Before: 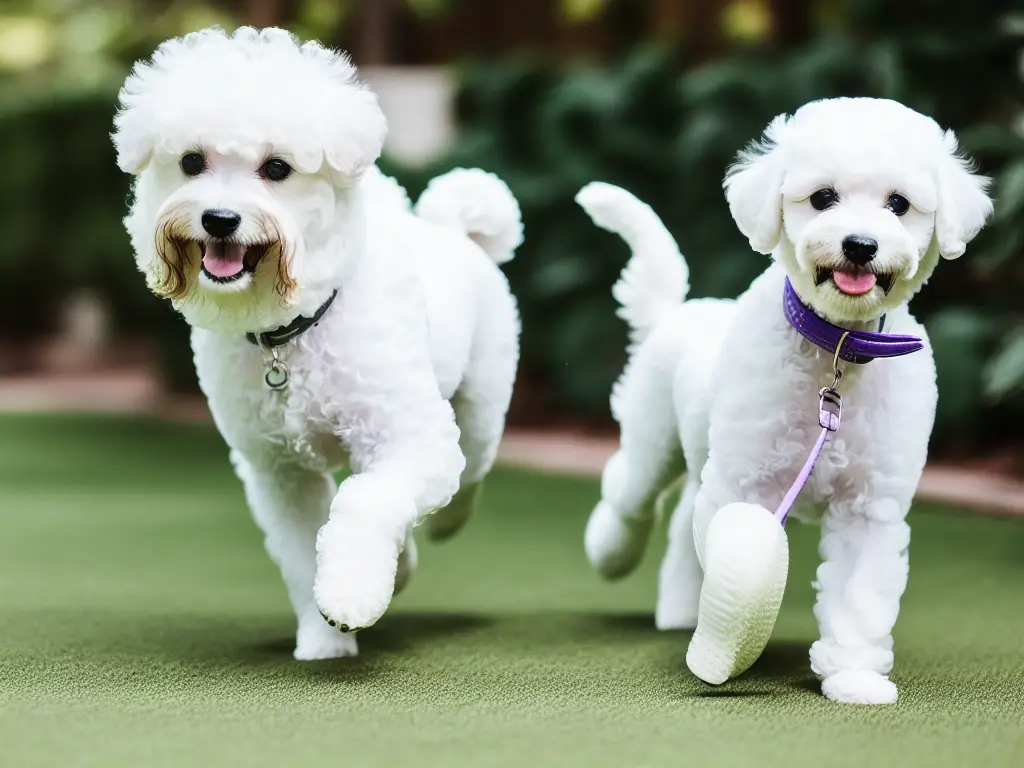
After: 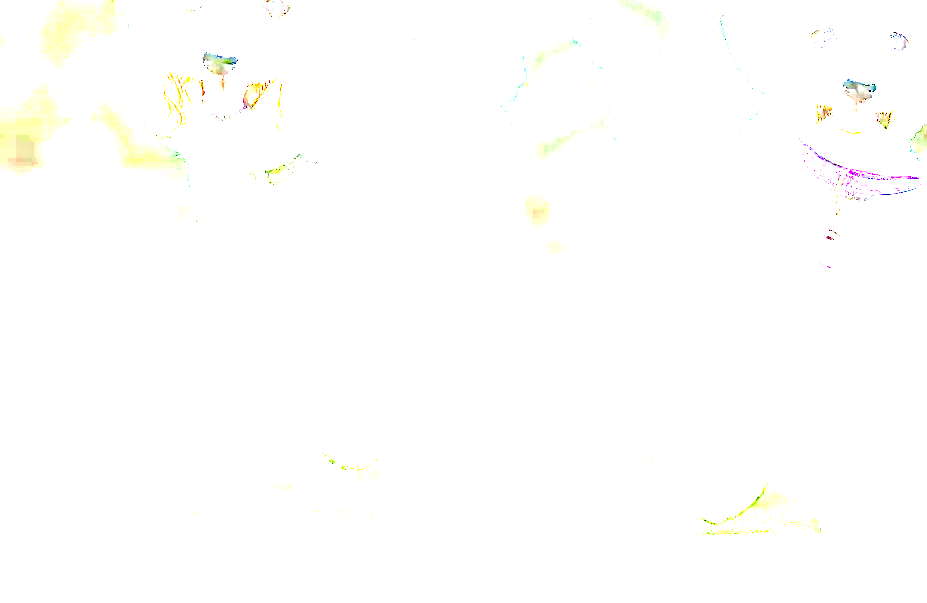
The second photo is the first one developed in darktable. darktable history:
sharpen: amount 0.214
crop: top 21.148%, right 9.419%, bottom 0.249%
exposure: exposure 7.955 EV, compensate exposure bias true, compensate highlight preservation false
contrast equalizer: y [[0.511, 0.558, 0.631, 0.632, 0.559, 0.512], [0.5 ×6], [0.507, 0.559, 0.627, 0.644, 0.647, 0.647], [0 ×6], [0 ×6]]
